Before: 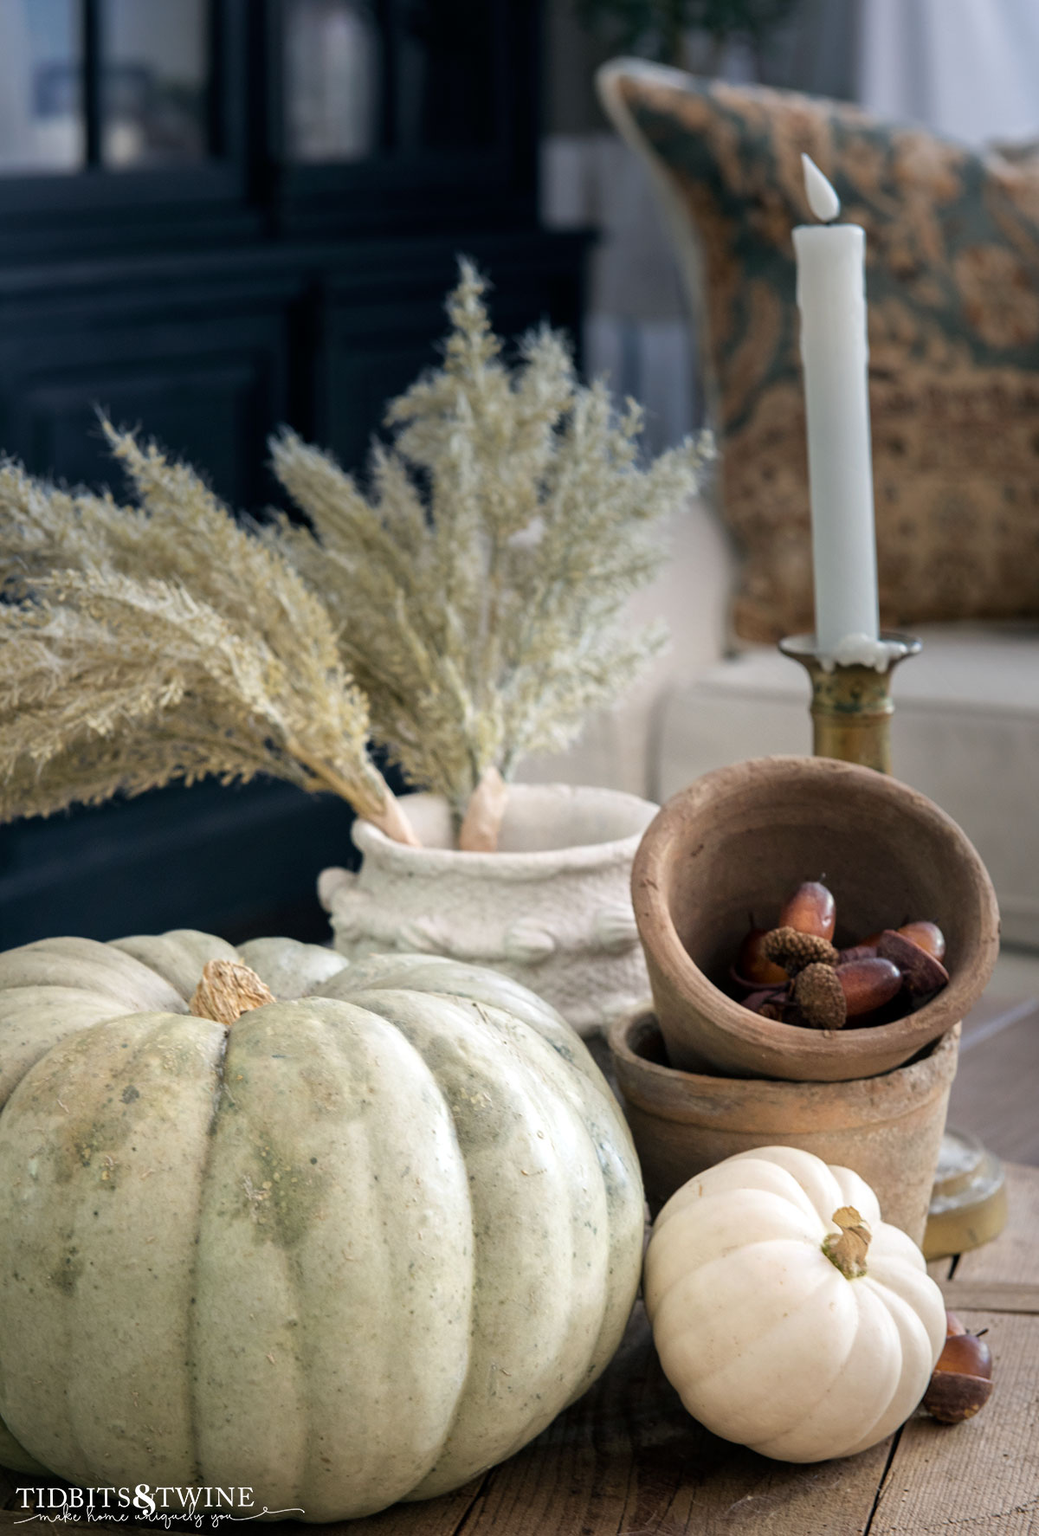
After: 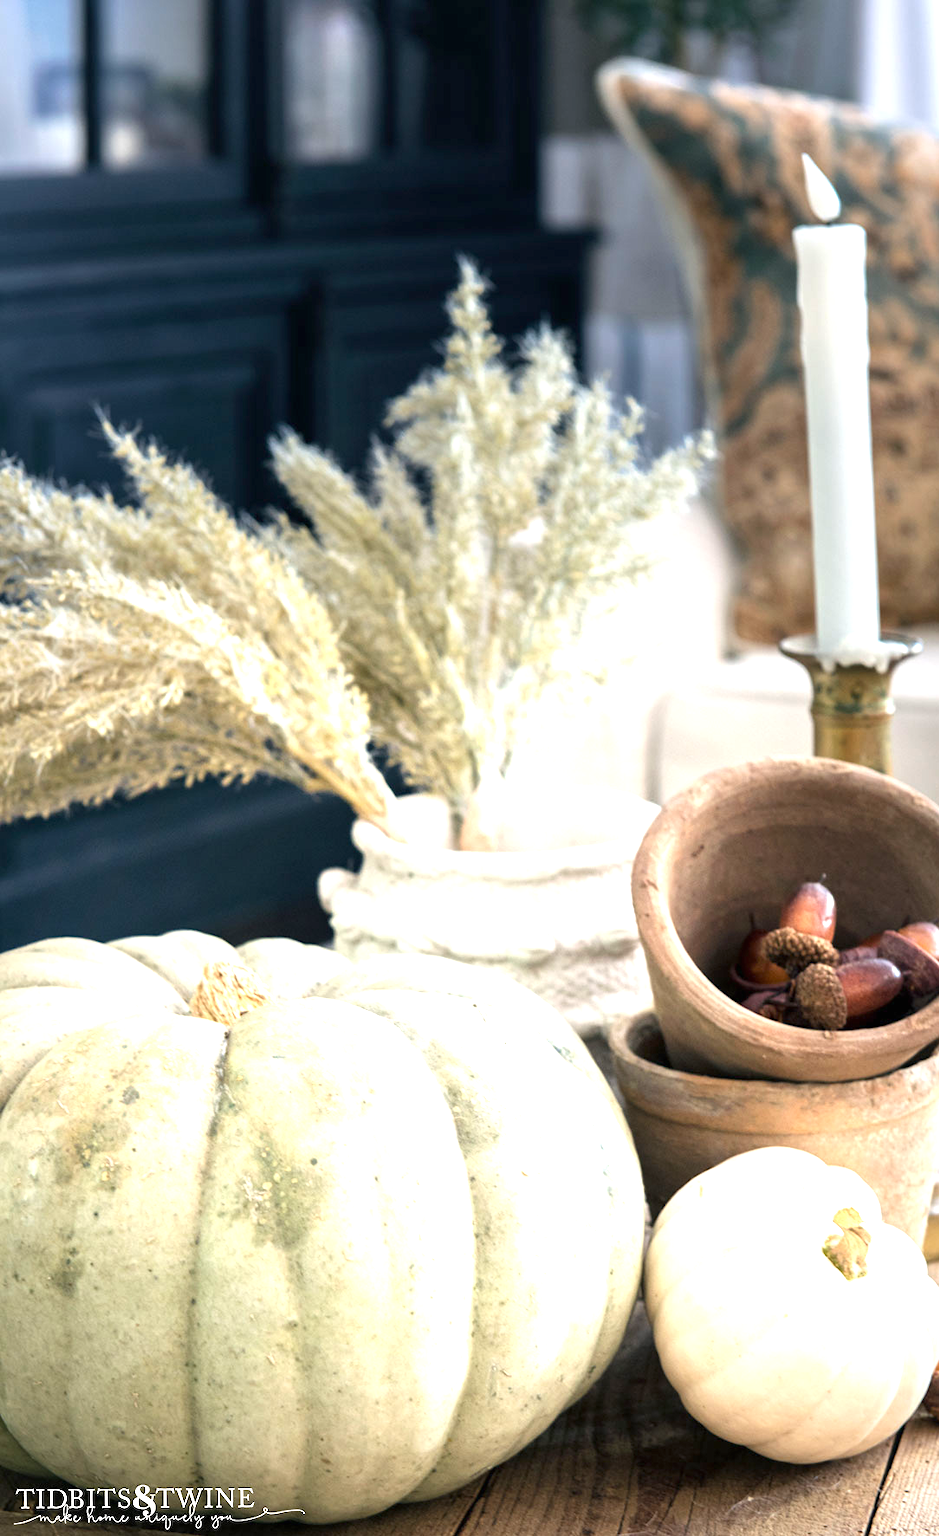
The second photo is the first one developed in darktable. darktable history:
exposure: black level correction 0, exposure 1.4 EV, compensate highlight preservation false
crop: right 9.509%, bottom 0.031%
